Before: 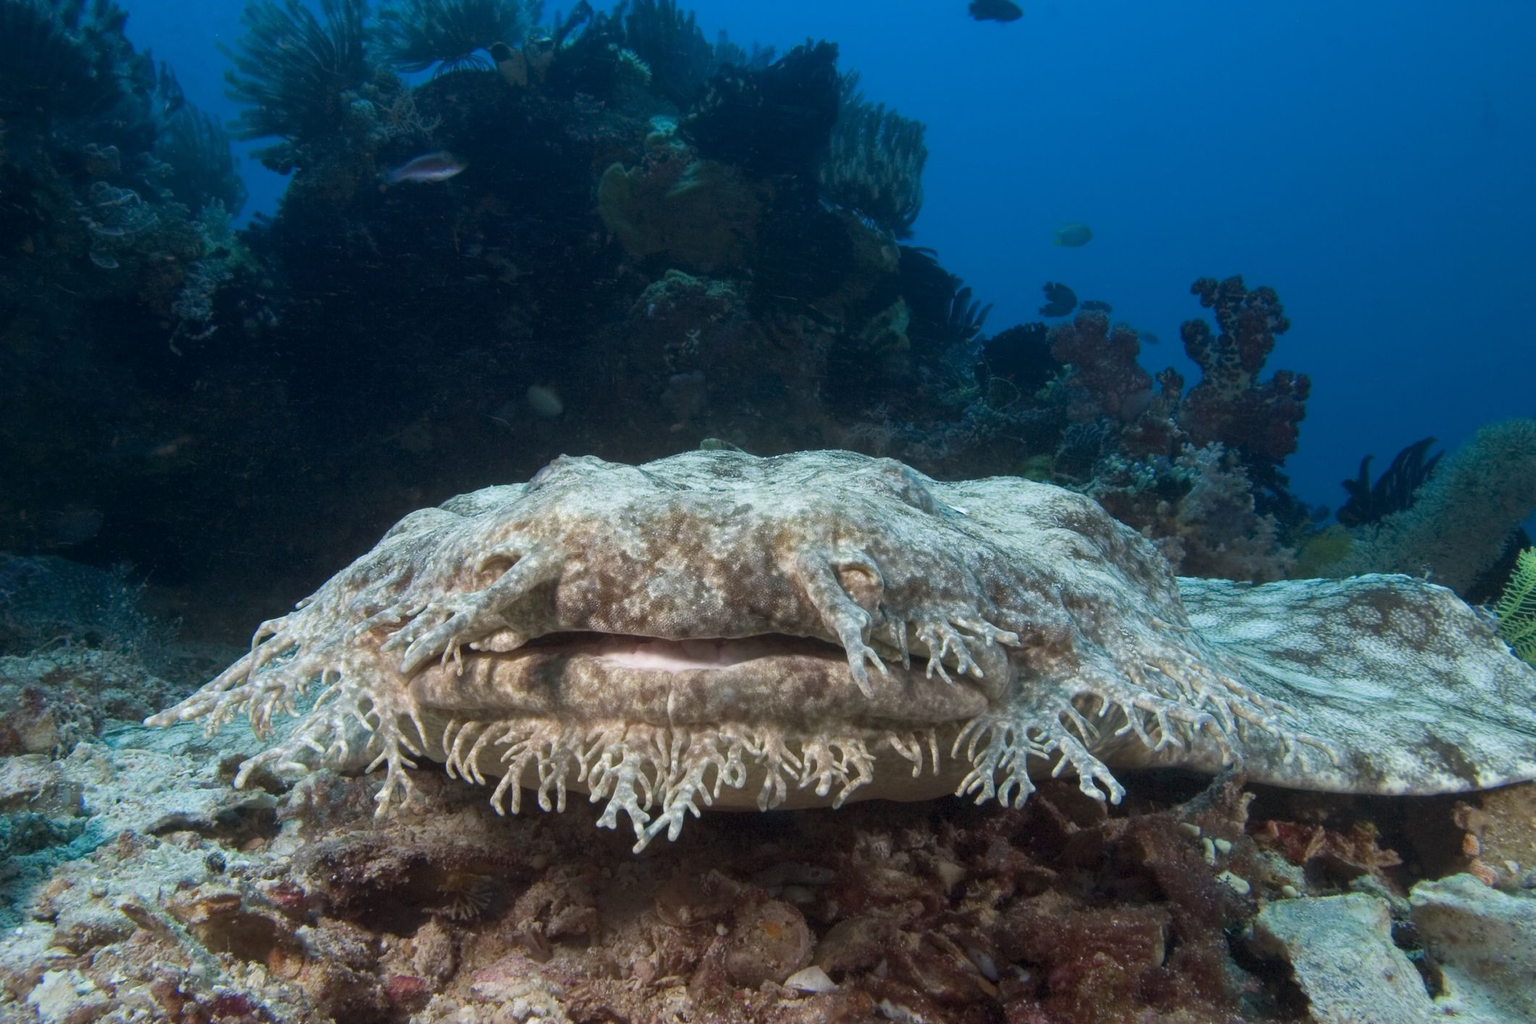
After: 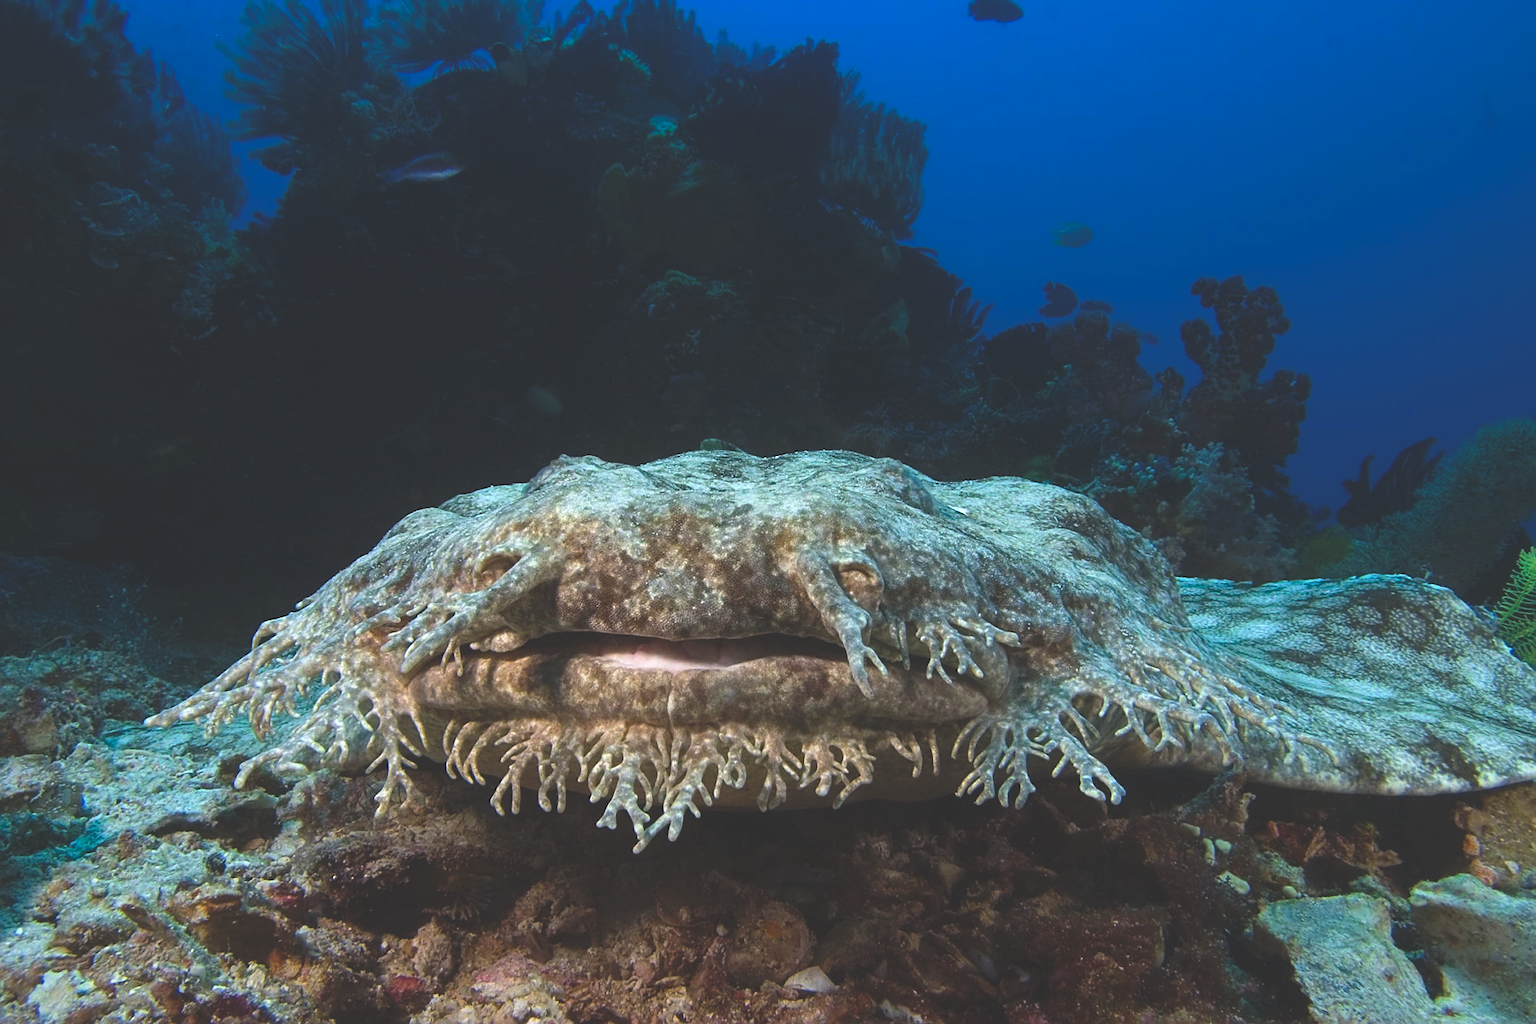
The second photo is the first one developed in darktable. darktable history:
sharpen: on, module defaults
color balance rgb: perceptual saturation grading › global saturation 25%, global vibrance 20%
rgb curve: curves: ch0 [(0, 0.186) (0.314, 0.284) (0.775, 0.708) (1, 1)], compensate middle gray true, preserve colors none
exposure: exposure 0.178 EV, compensate exposure bias true, compensate highlight preservation false
